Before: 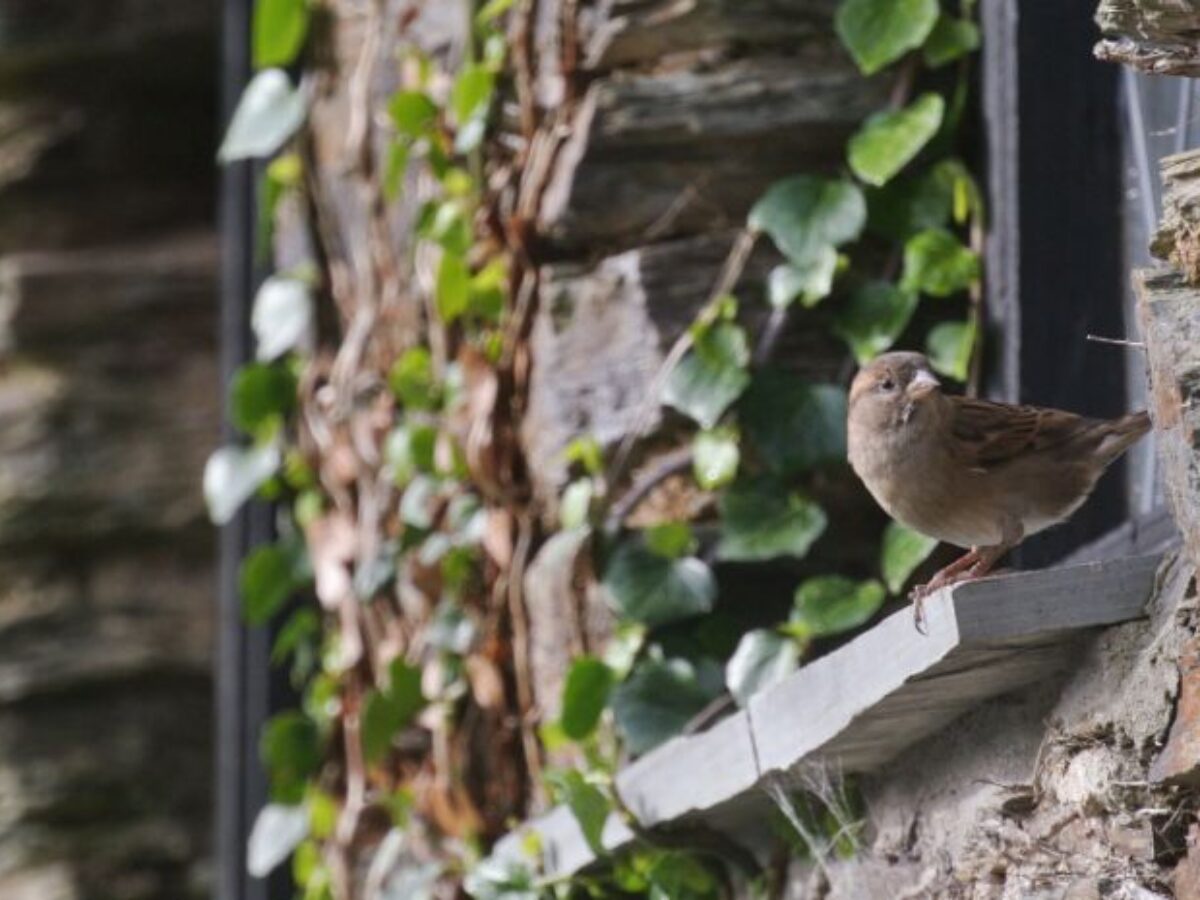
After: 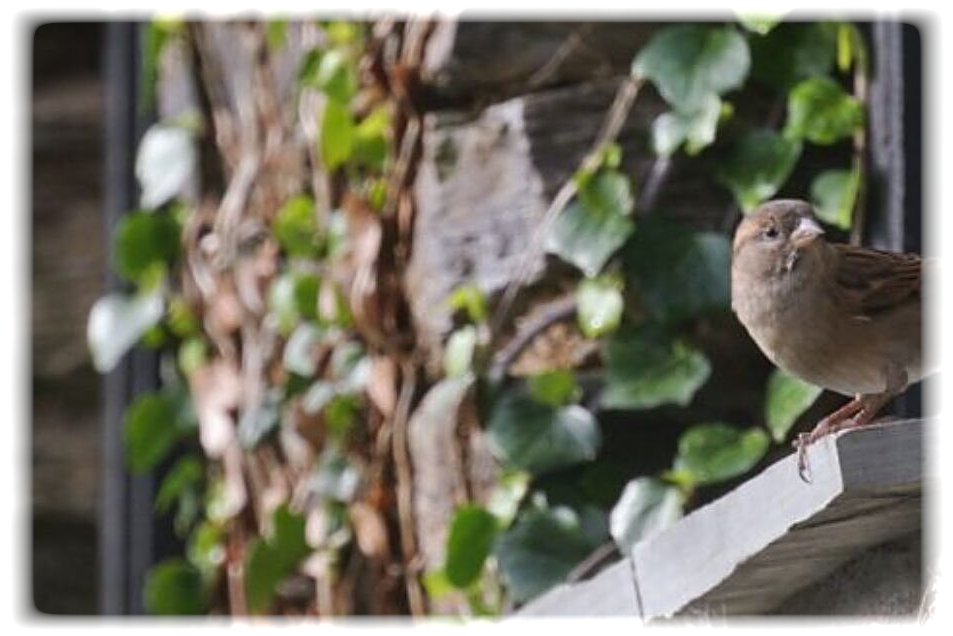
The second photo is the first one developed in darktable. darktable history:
crop: left 9.712%, top 16.928%, right 10.845%, bottom 12.332%
sharpen: on, module defaults
vignetting: fall-off start 93%, fall-off radius 5%, brightness 1, saturation -0.49, automatic ratio true, width/height ratio 1.332, shape 0.04, unbound false
